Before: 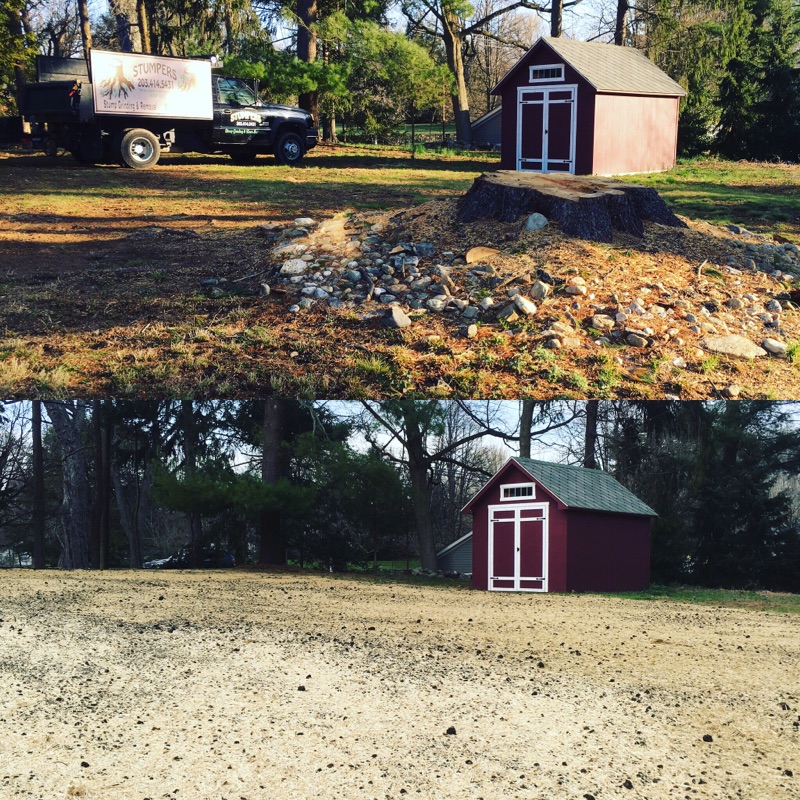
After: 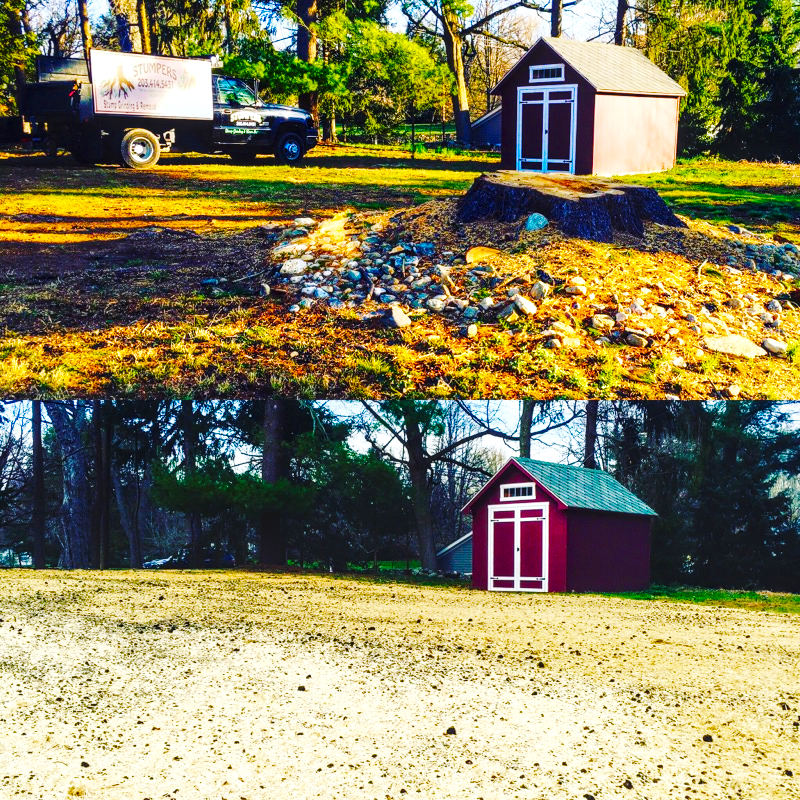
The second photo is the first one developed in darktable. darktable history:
local contrast: detail 130%
color balance rgb: linear chroma grading › shadows 10%, linear chroma grading › highlights 10%, linear chroma grading › global chroma 15%, linear chroma grading › mid-tones 15%, perceptual saturation grading › global saturation 40%, perceptual saturation grading › highlights -25%, perceptual saturation grading › mid-tones 35%, perceptual saturation grading › shadows 35%, perceptual brilliance grading › global brilliance 11.29%, global vibrance 11.29%
grain: coarseness 0.81 ISO, strength 1.34%, mid-tones bias 0%
base curve: curves: ch0 [(0, 0) (0.036, 0.025) (0.121, 0.166) (0.206, 0.329) (0.605, 0.79) (1, 1)], preserve colors none
